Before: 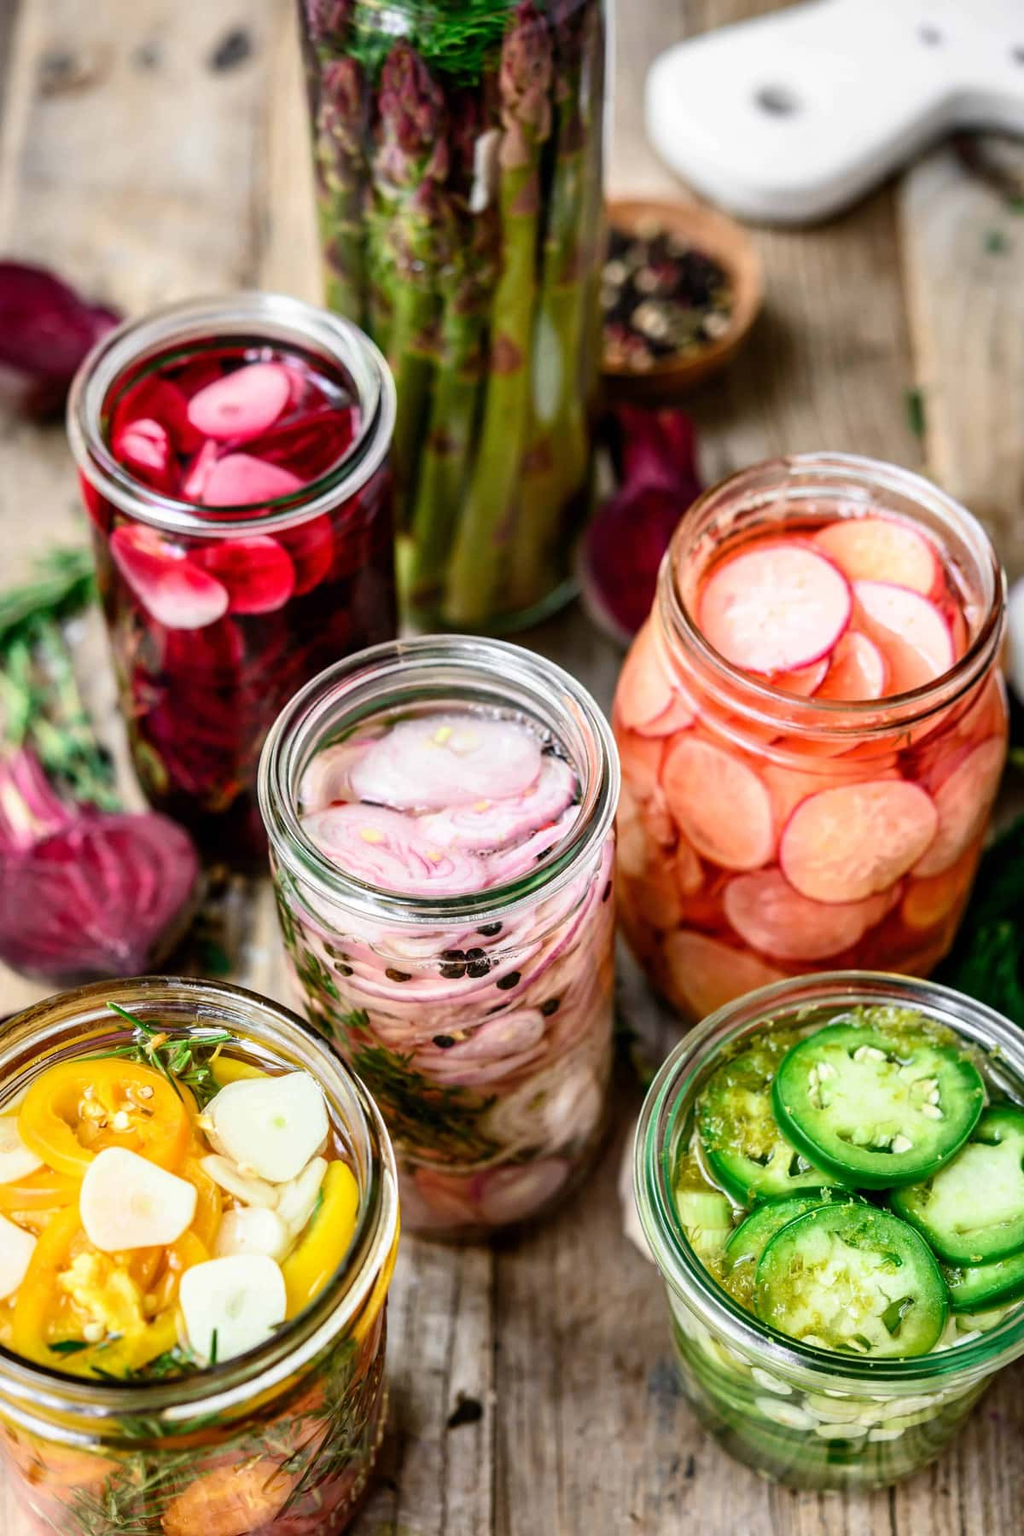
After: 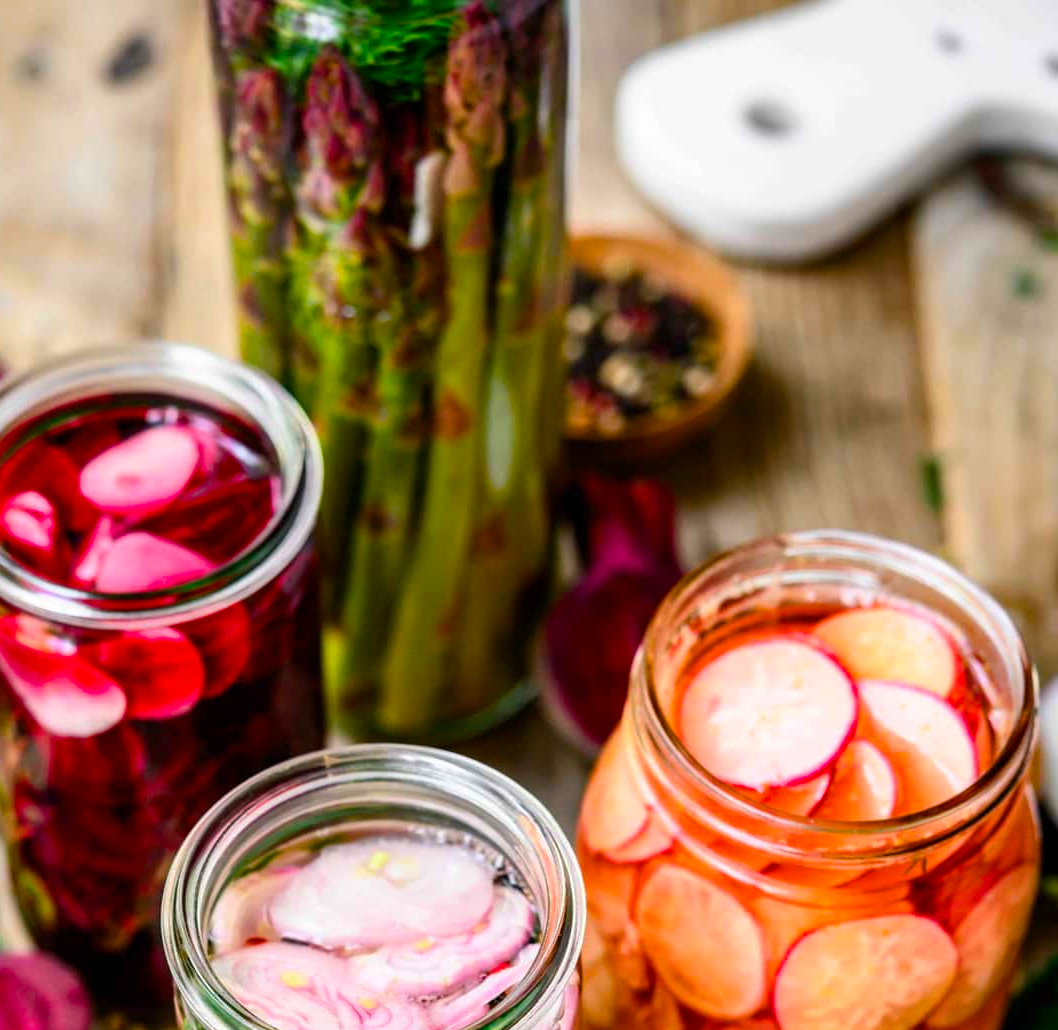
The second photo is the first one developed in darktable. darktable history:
crop and rotate: left 11.812%, bottom 42.776%
color balance rgb: linear chroma grading › global chroma 15%, perceptual saturation grading › global saturation 30%
